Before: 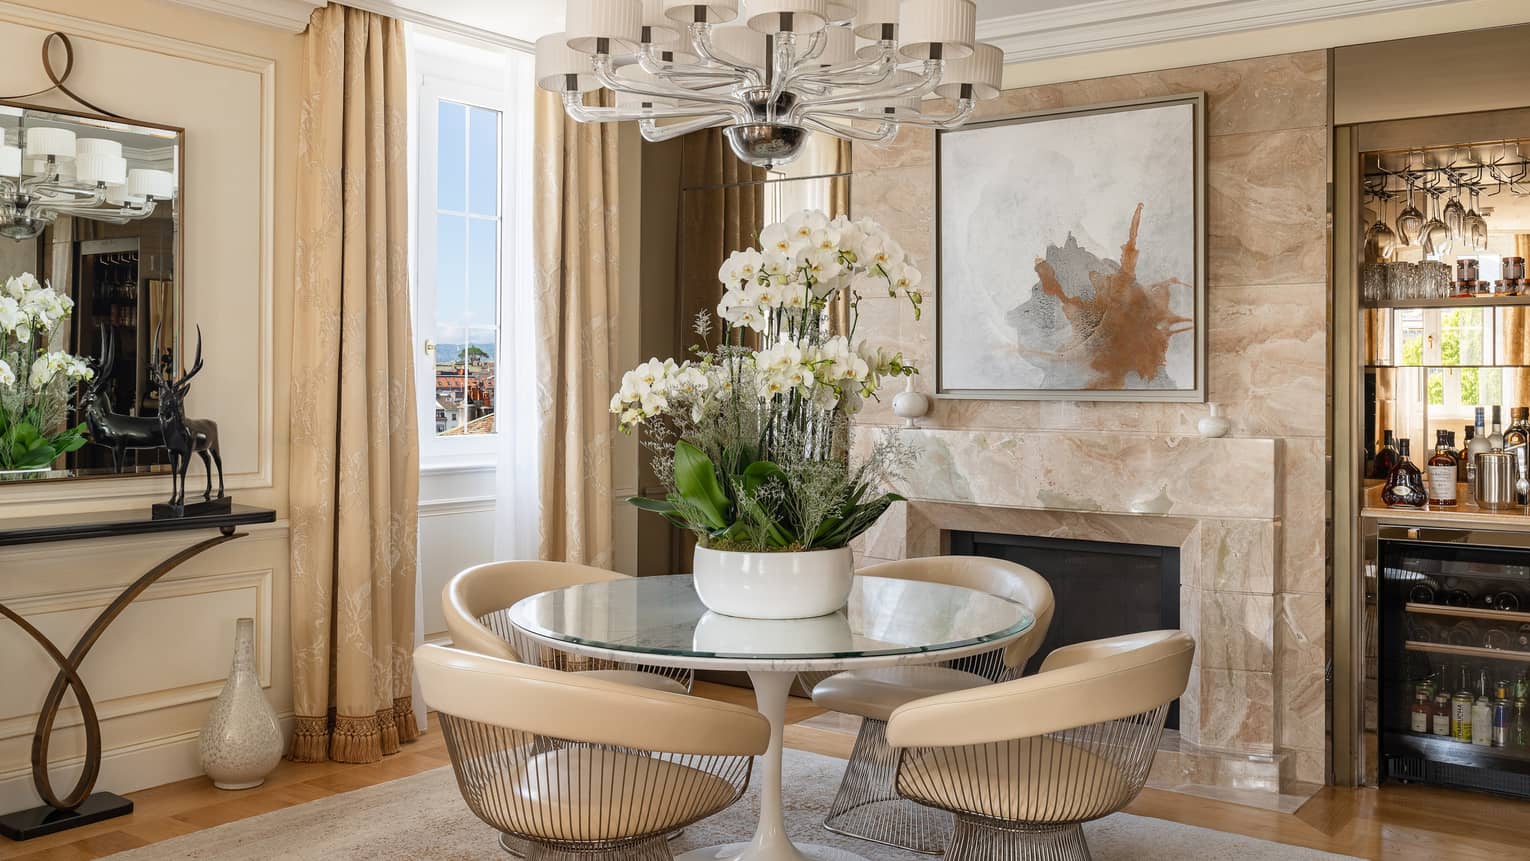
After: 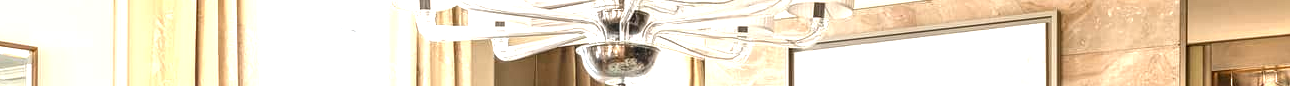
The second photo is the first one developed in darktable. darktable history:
crop and rotate: left 9.644%, top 9.491%, right 6.021%, bottom 80.509%
local contrast: on, module defaults
exposure: black level correction 0, exposure 1.379 EV, compensate exposure bias true, compensate highlight preservation false
base curve: exposure shift 0, preserve colors none
